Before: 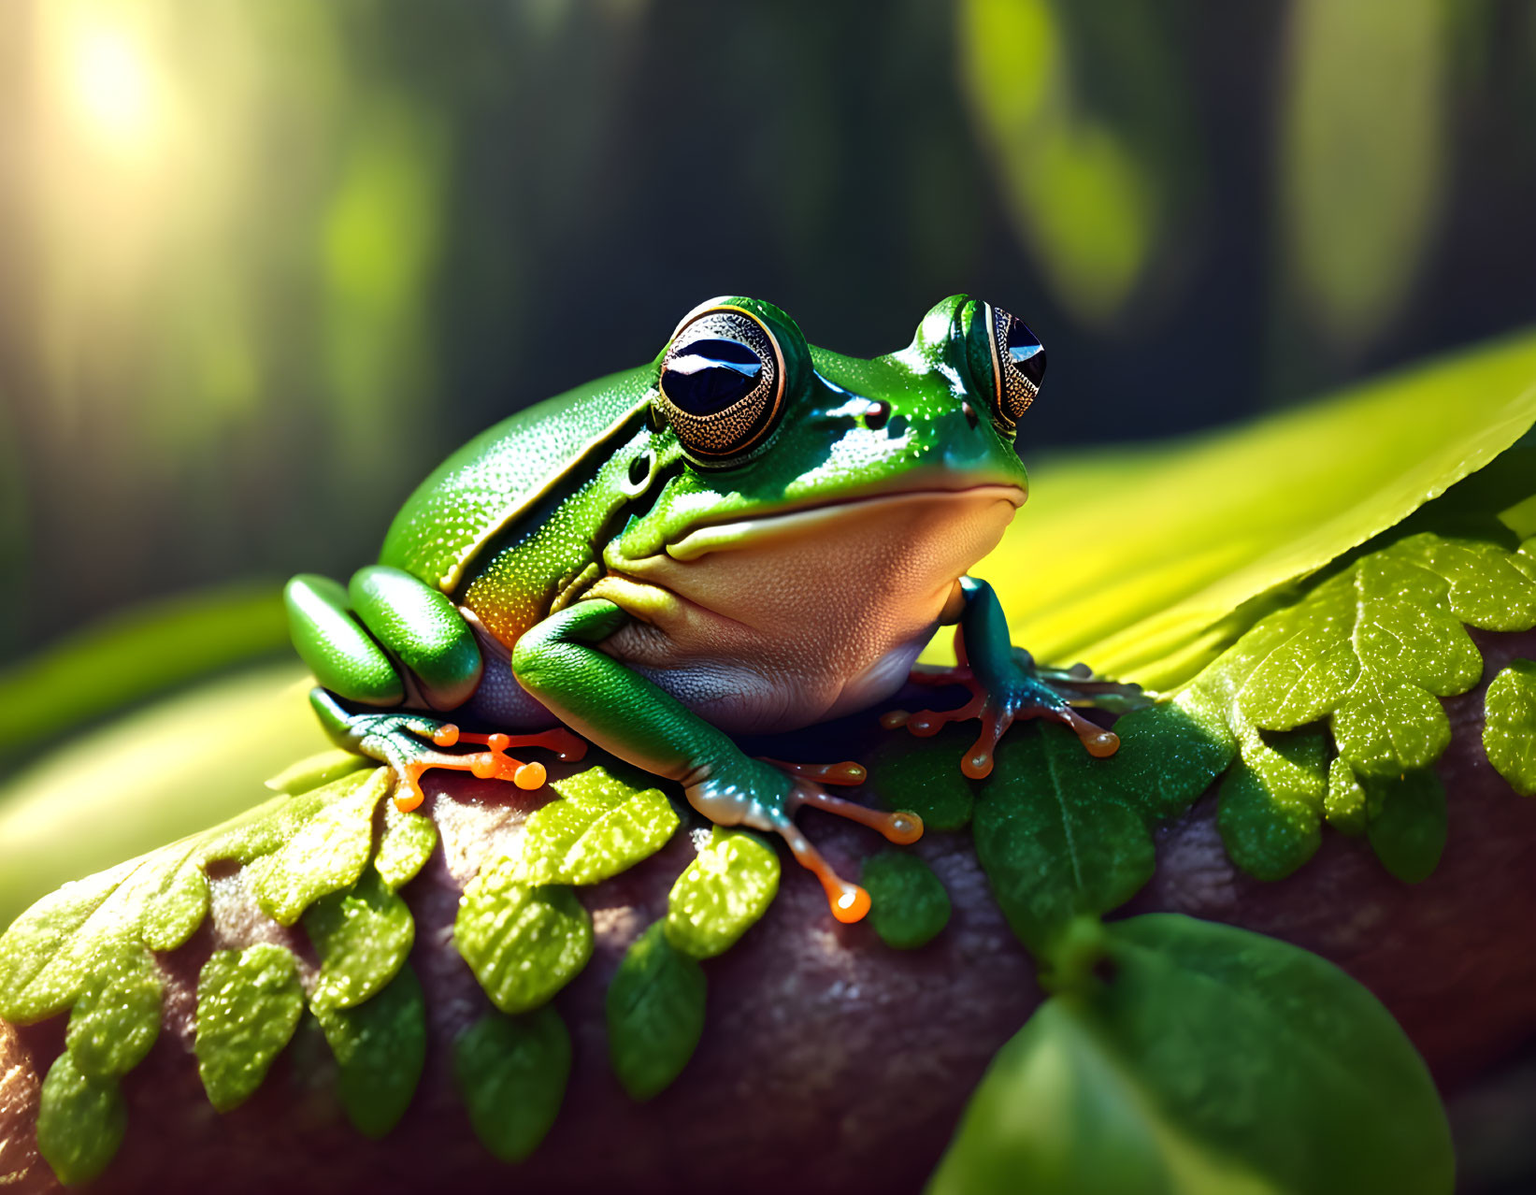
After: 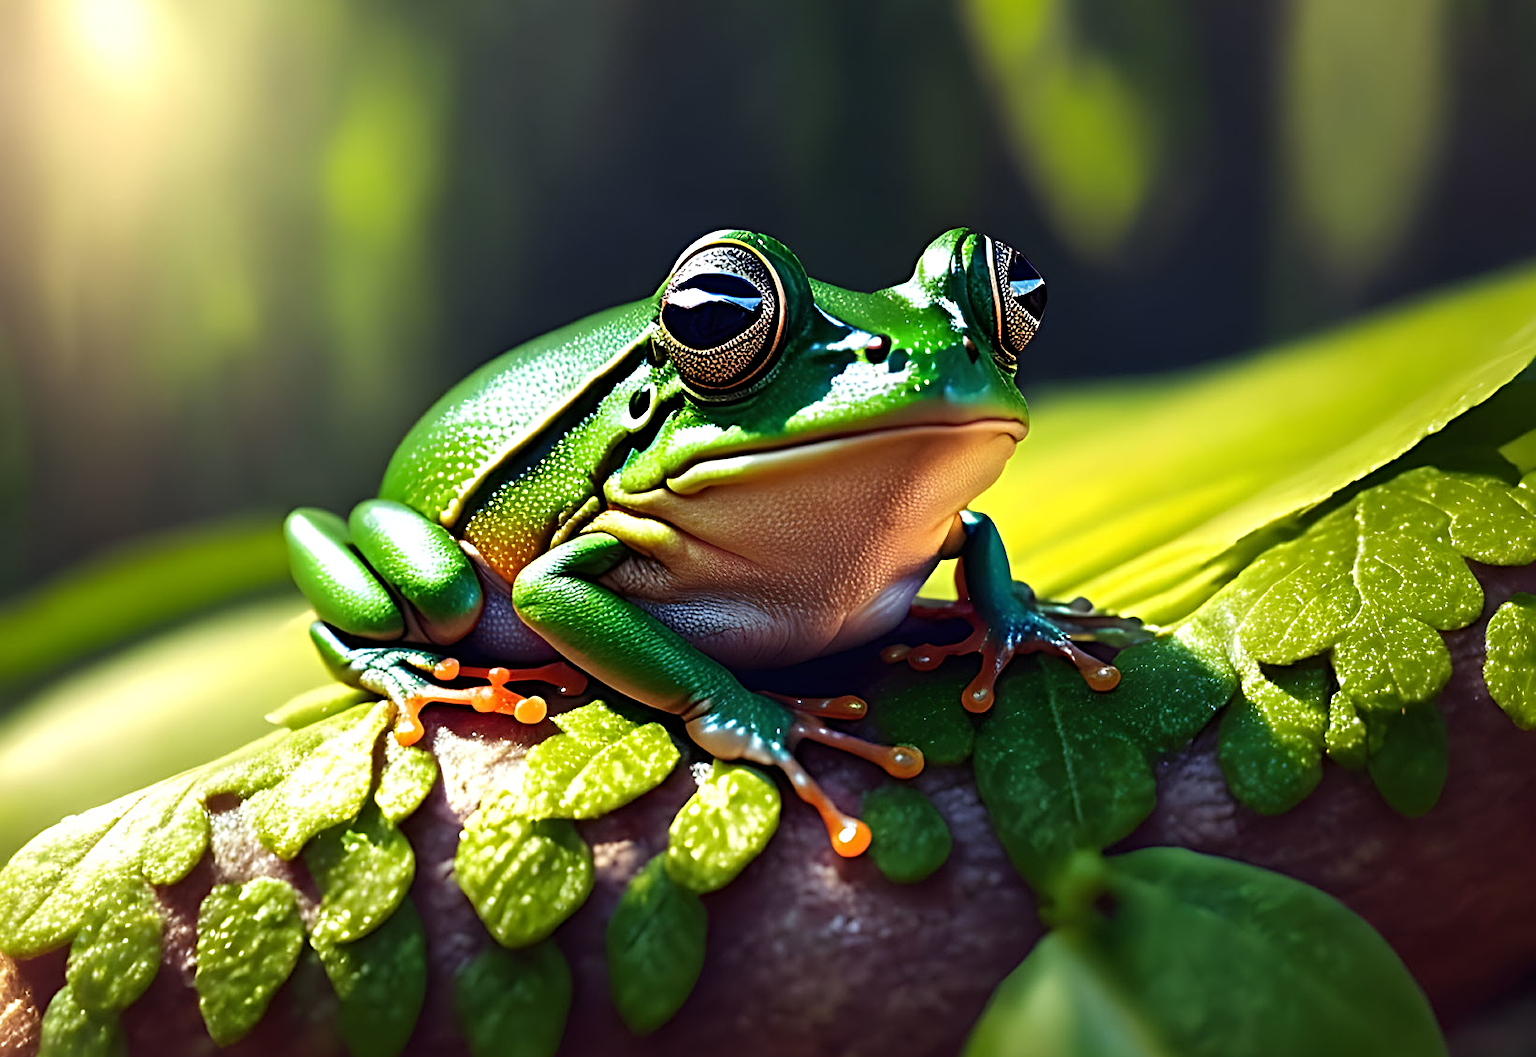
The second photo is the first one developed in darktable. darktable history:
crop and rotate: top 5.601%, bottom 5.891%
sharpen: radius 3.974
